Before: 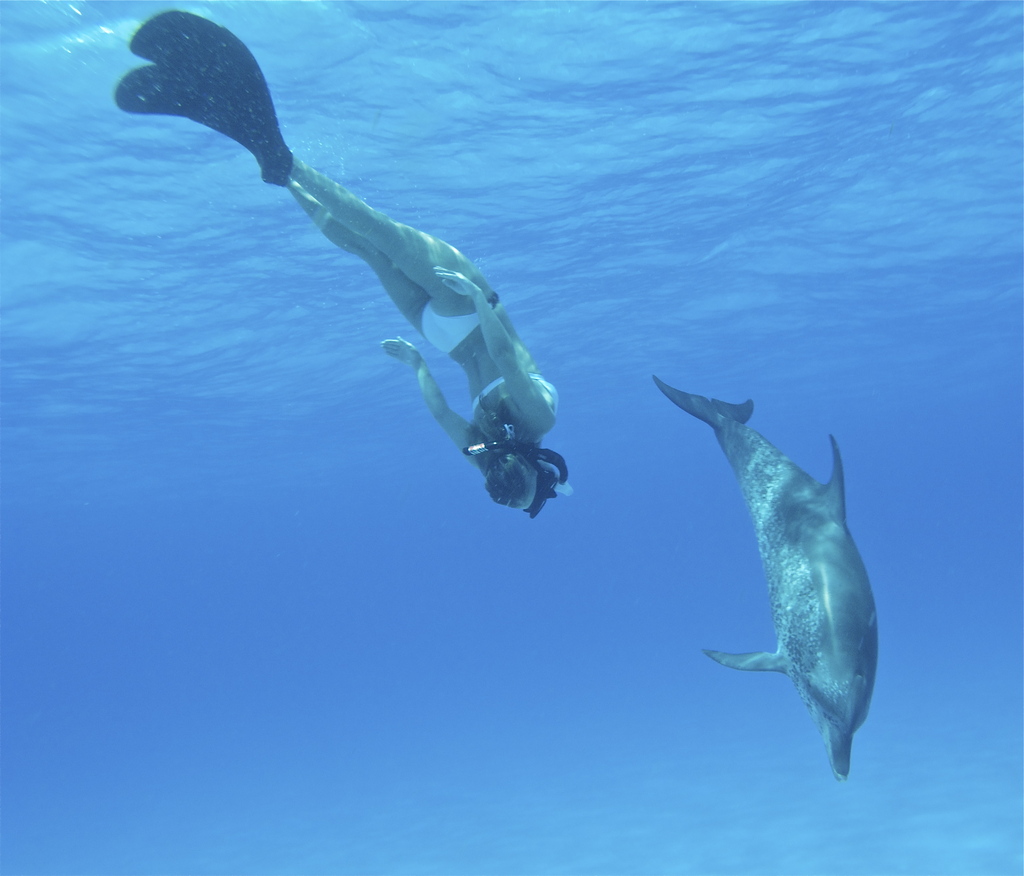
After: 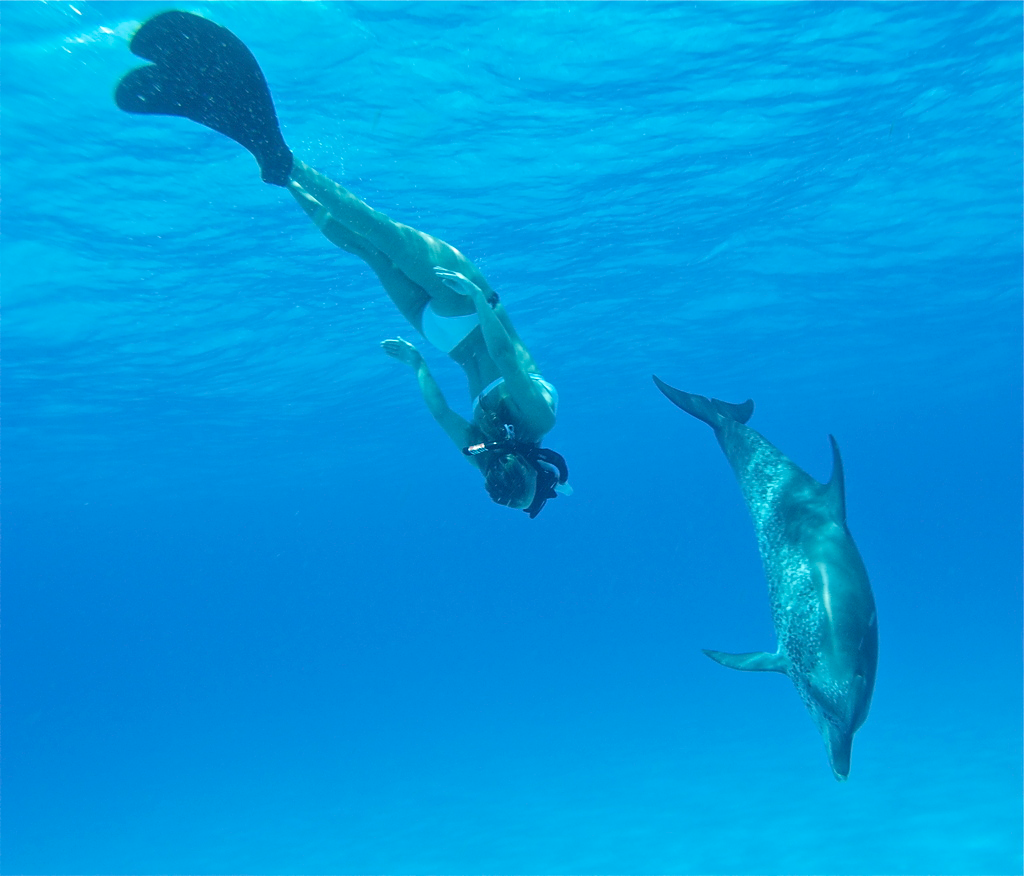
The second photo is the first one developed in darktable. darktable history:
local contrast: detail 110%
sharpen: amount 0.201
